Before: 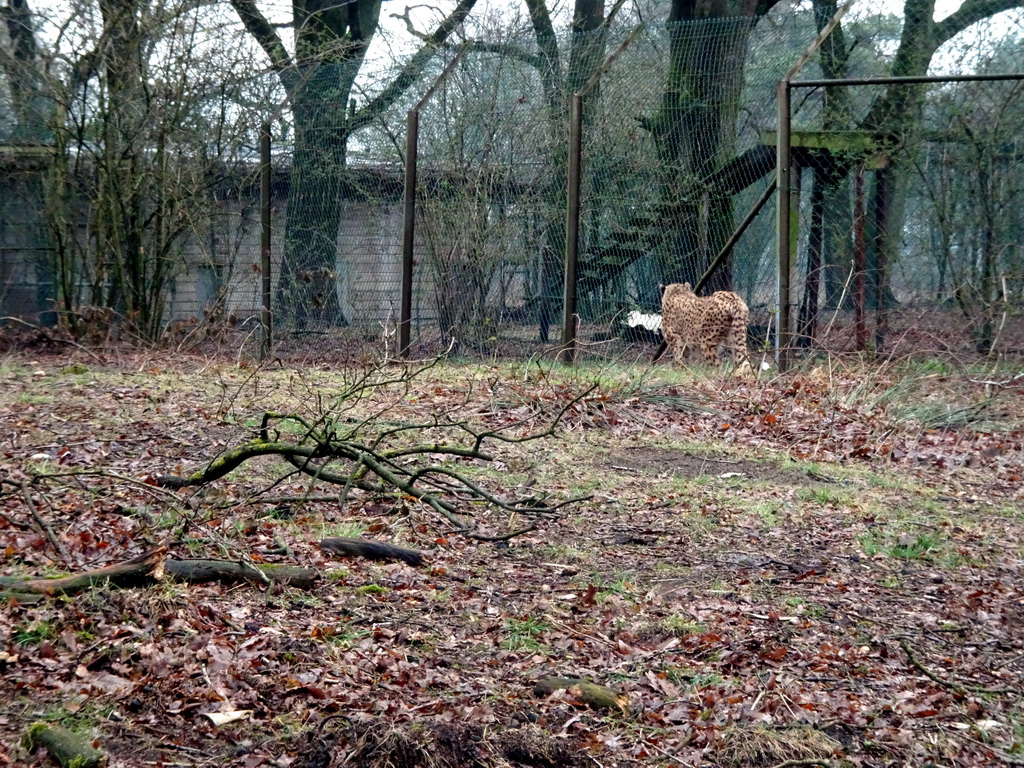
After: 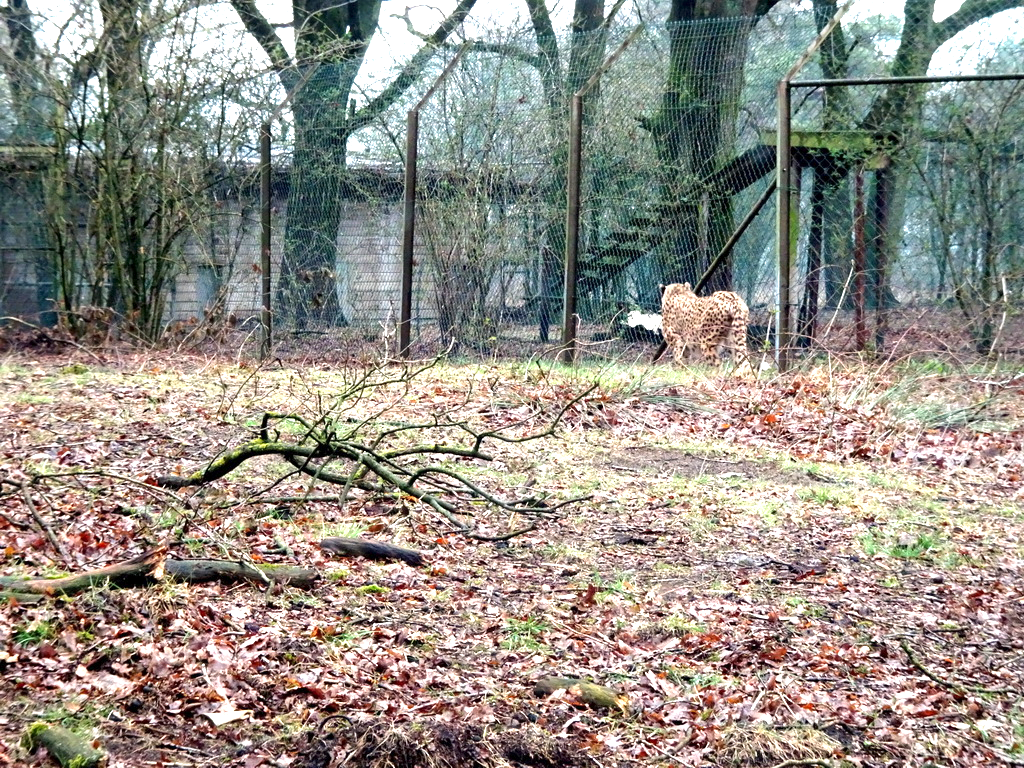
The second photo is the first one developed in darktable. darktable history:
exposure: exposure 1.204 EV, compensate exposure bias true, compensate highlight preservation false
